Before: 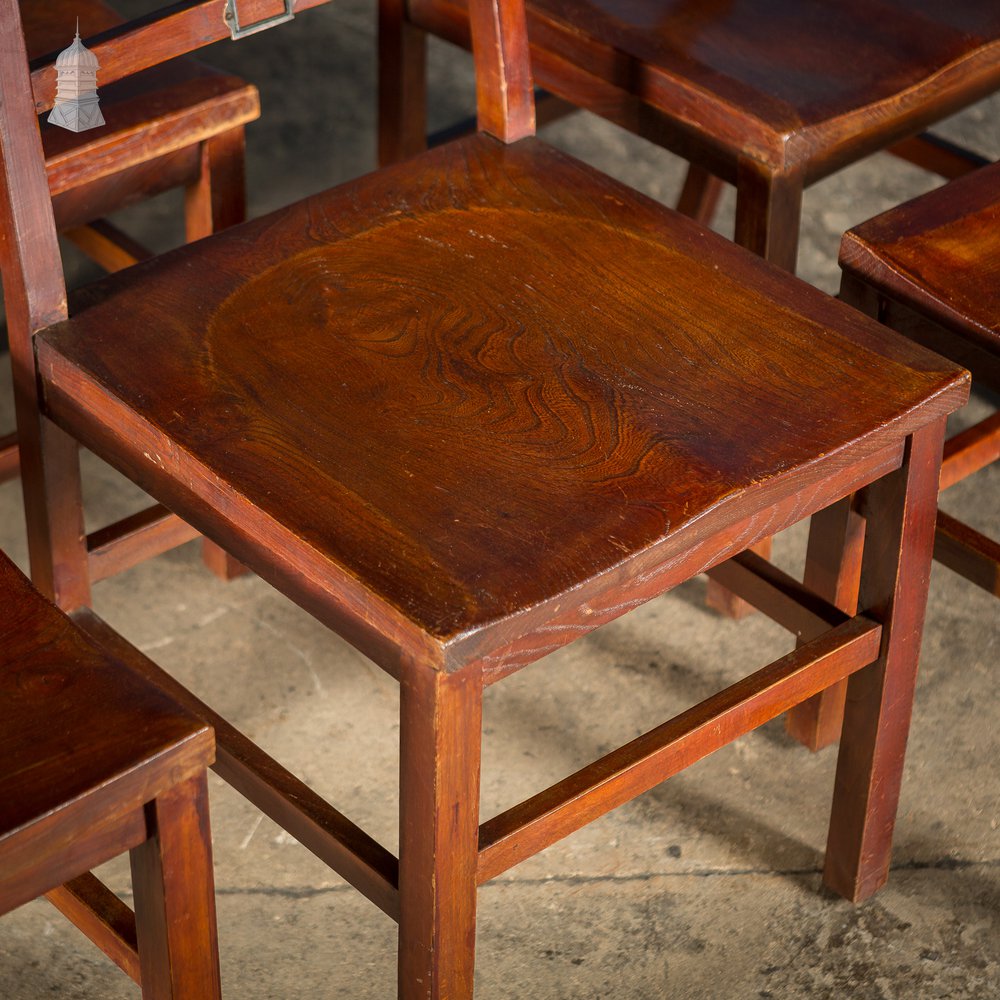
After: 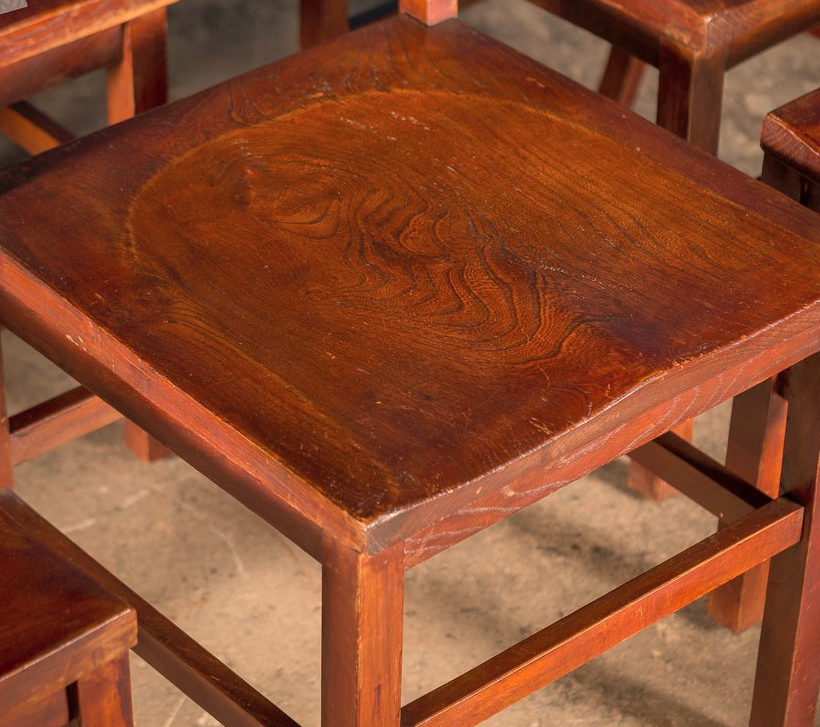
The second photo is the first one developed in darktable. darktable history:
contrast brightness saturation: saturation -0.05
white balance: red 1.127, blue 0.943
exposure: exposure -0.041 EV, compensate highlight preservation false
crop: left 7.856%, top 11.836%, right 10.12%, bottom 15.387%
shadows and highlights: on, module defaults
